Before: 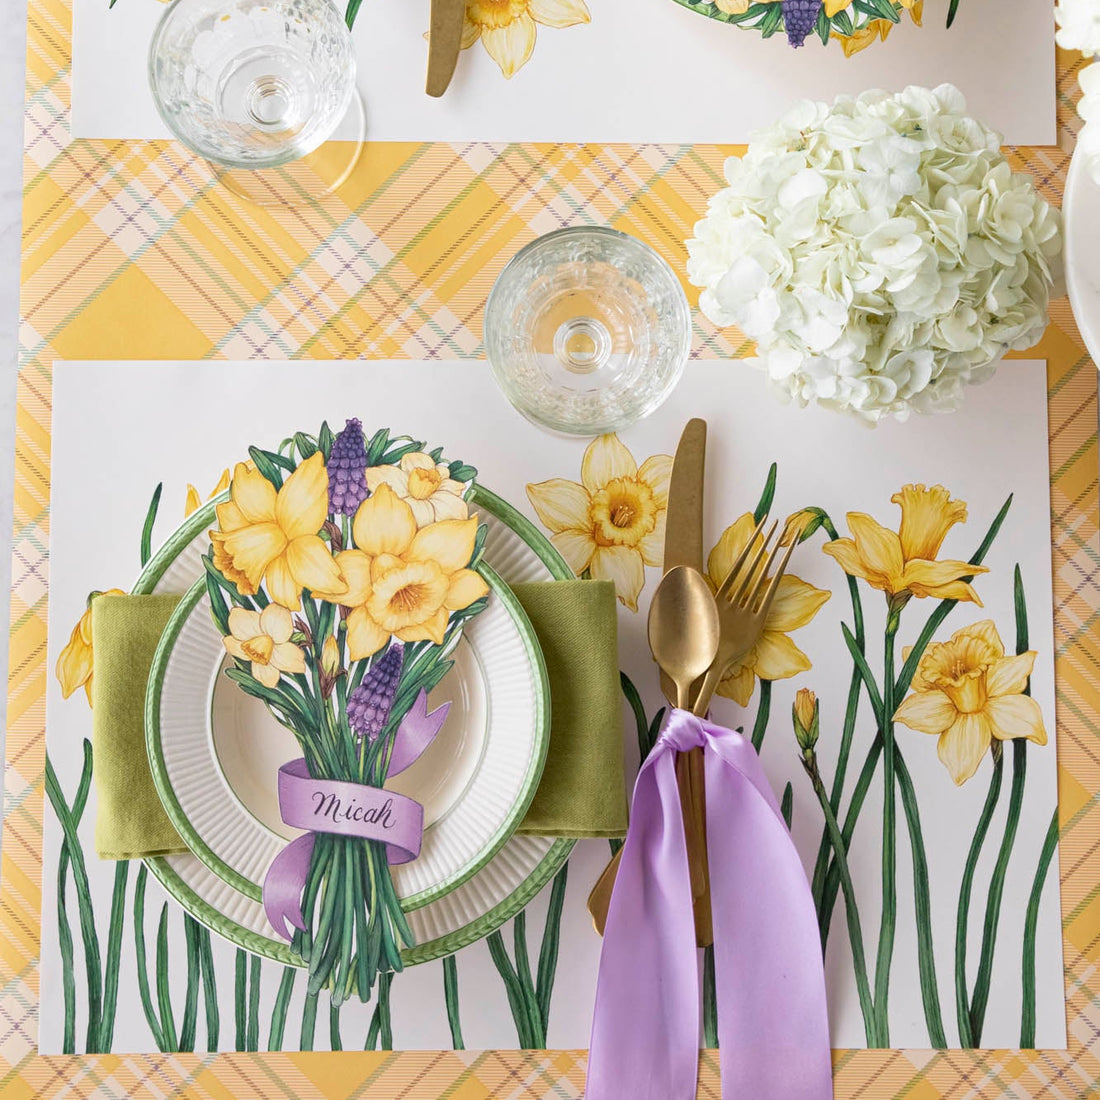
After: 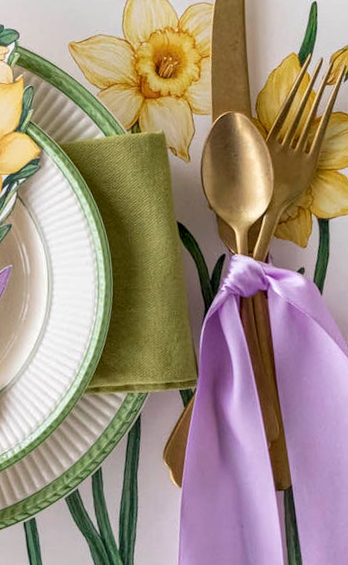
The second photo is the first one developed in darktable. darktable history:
crop: left 40.878%, top 39.176%, right 25.993%, bottom 3.081%
local contrast: on, module defaults
rotate and perspective: rotation -4.57°, crop left 0.054, crop right 0.944, crop top 0.087, crop bottom 0.914
